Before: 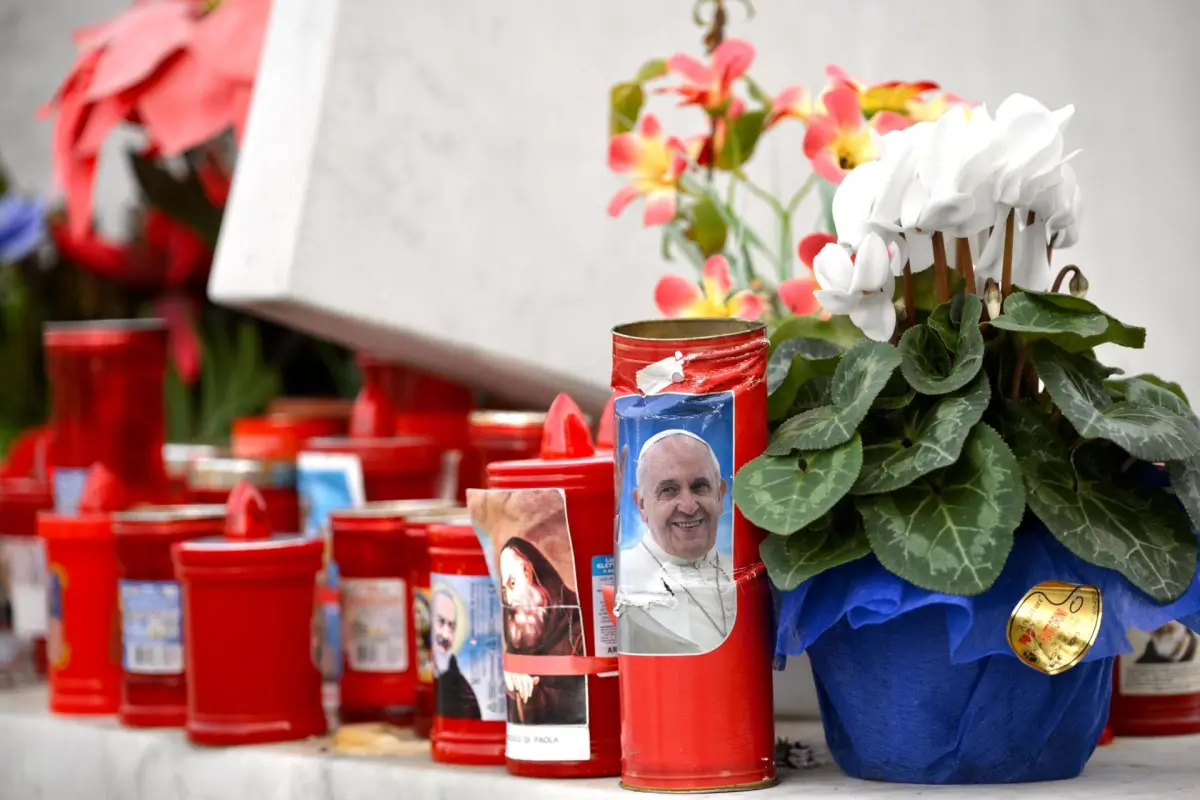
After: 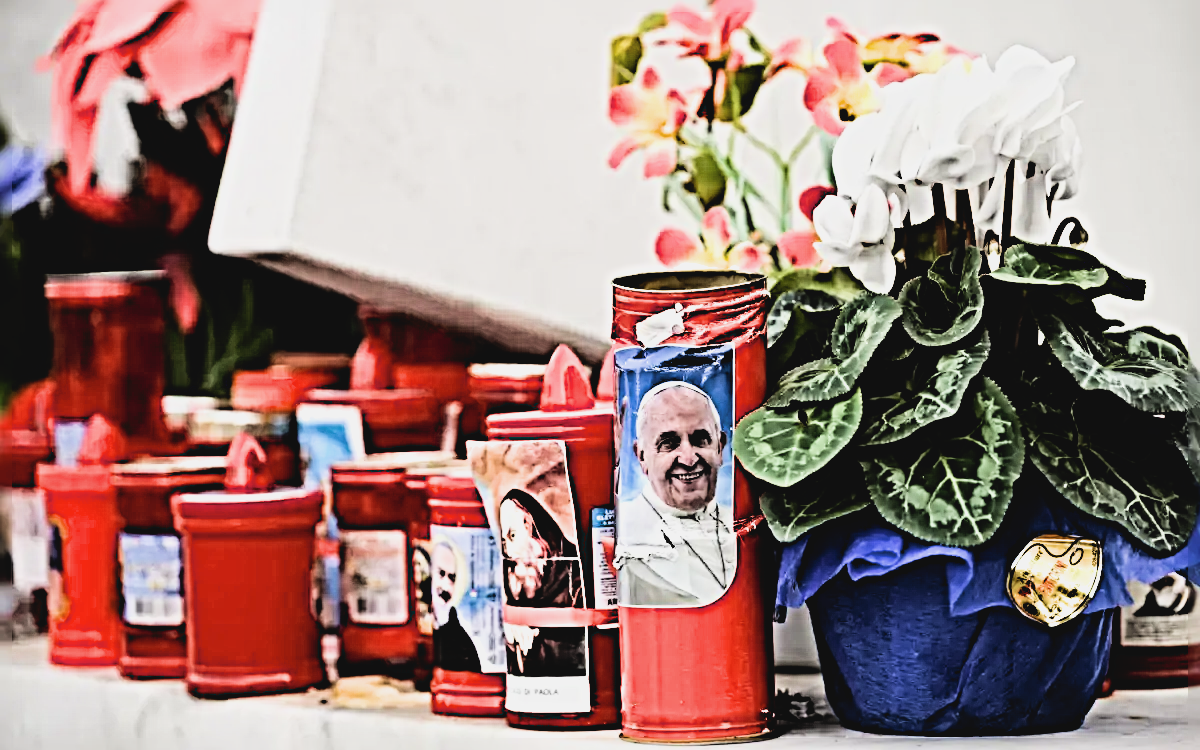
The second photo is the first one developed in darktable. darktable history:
filmic rgb: black relative exposure -5.09 EV, white relative exposure 3.95 EV, hardness 2.9, contrast 1.298
crop and rotate: top 6.144%
exposure: compensate exposure bias true, compensate highlight preservation false
contrast brightness saturation: contrast -0.094, saturation -0.082
sharpen: radius 6.265, amount 1.806, threshold 0.243
velvia: strength 21.85%
tone equalizer: -8 EV -1.07 EV, -7 EV -1.03 EV, -6 EV -0.863 EV, -5 EV -0.549 EV, -3 EV 0.589 EV, -2 EV 0.877 EV, -1 EV 0.989 EV, +0 EV 1.08 EV, edges refinement/feathering 500, mask exposure compensation -1.57 EV, preserve details no
